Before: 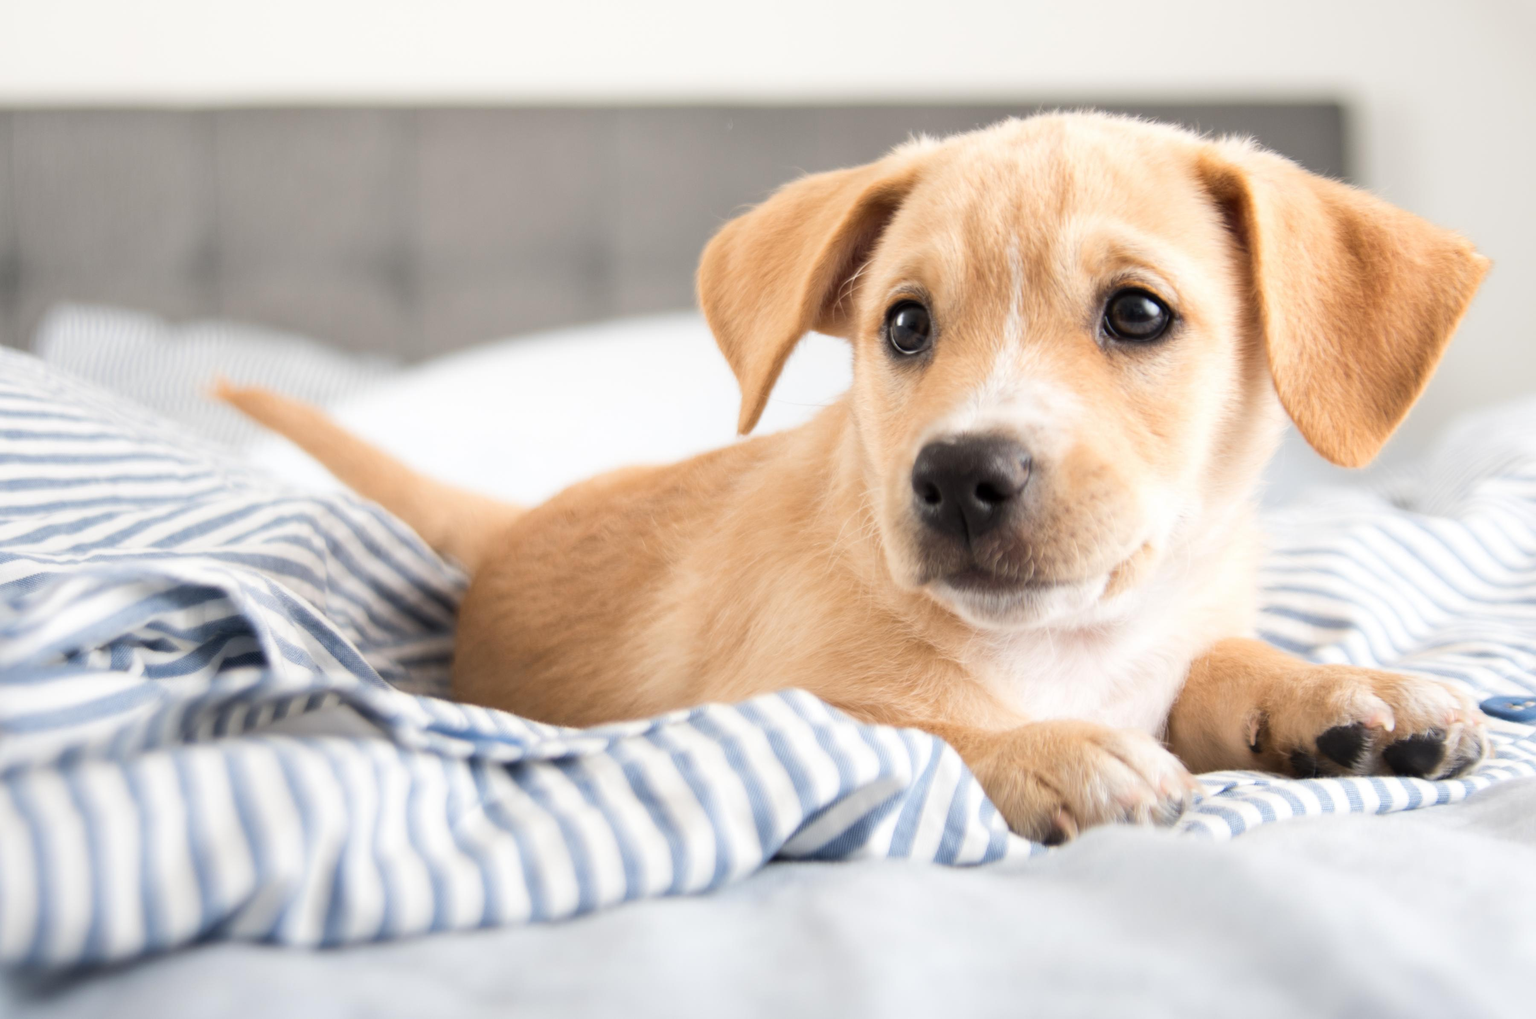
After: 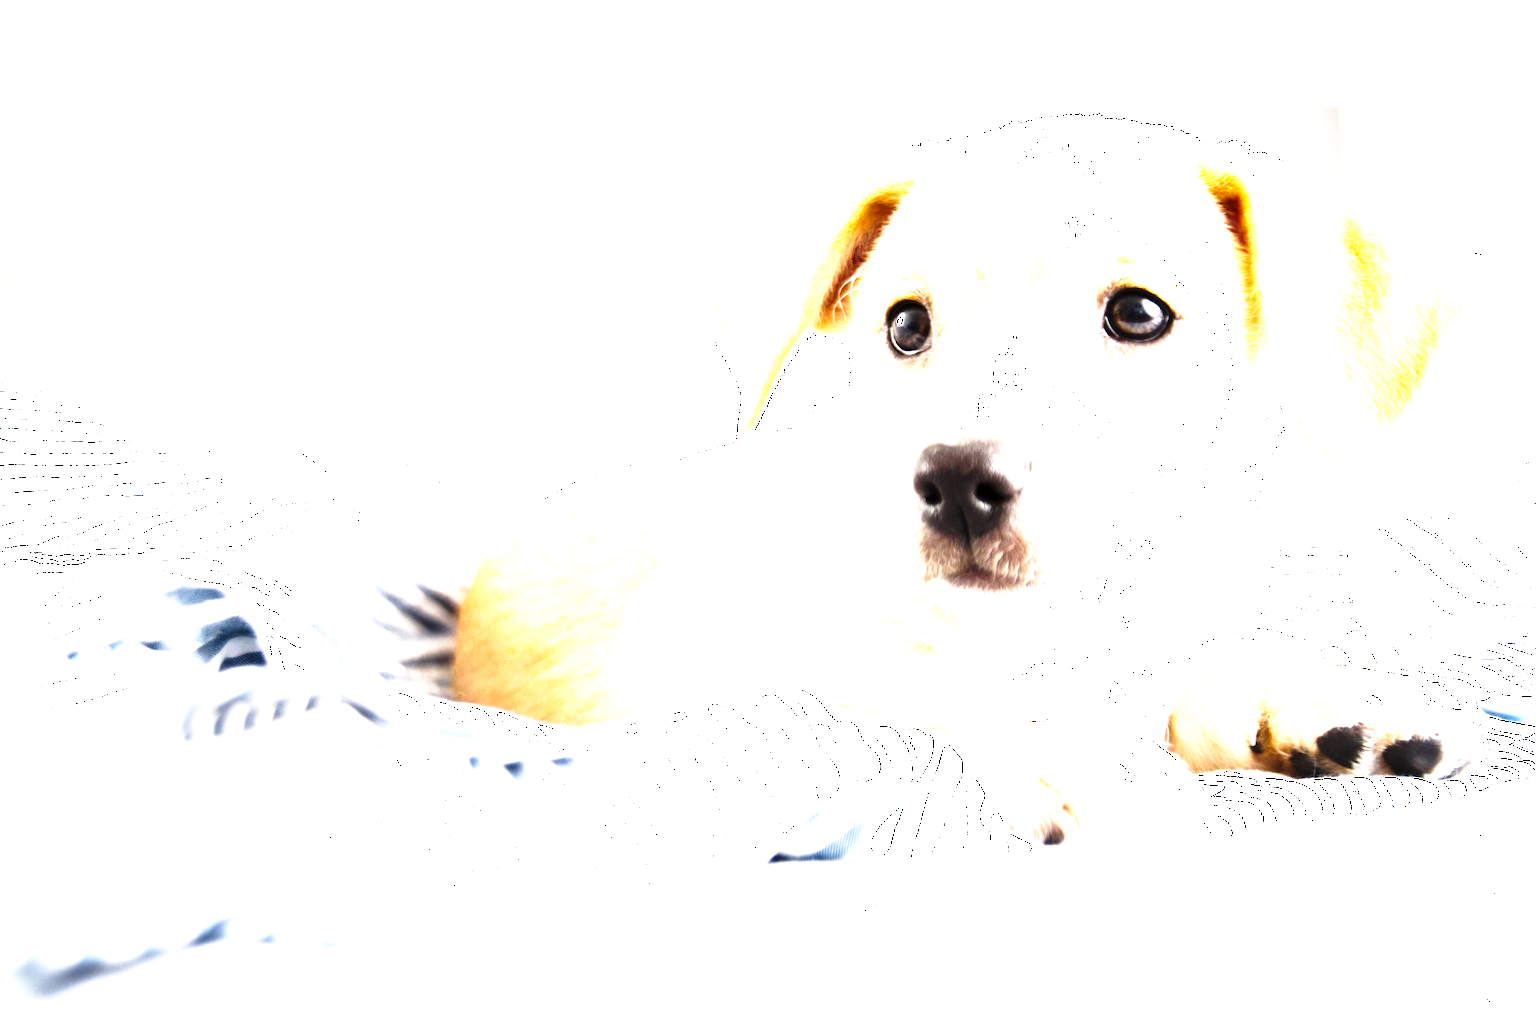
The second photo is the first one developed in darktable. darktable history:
base curve: curves: ch0 [(0, 0) (0.028, 0.03) (0.121, 0.232) (0.46, 0.748) (0.859, 0.968) (1, 1)], preserve colors none
exposure: black level correction 0, exposure 1.2 EV, compensate exposure bias true, compensate highlight preservation false
color balance rgb: shadows lift › luminance -20.364%, perceptual saturation grading › global saturation 31.037%, perceptual brilliance grading › highlights 74.231%, perceptual brilliance grading › shadows -30.032%
